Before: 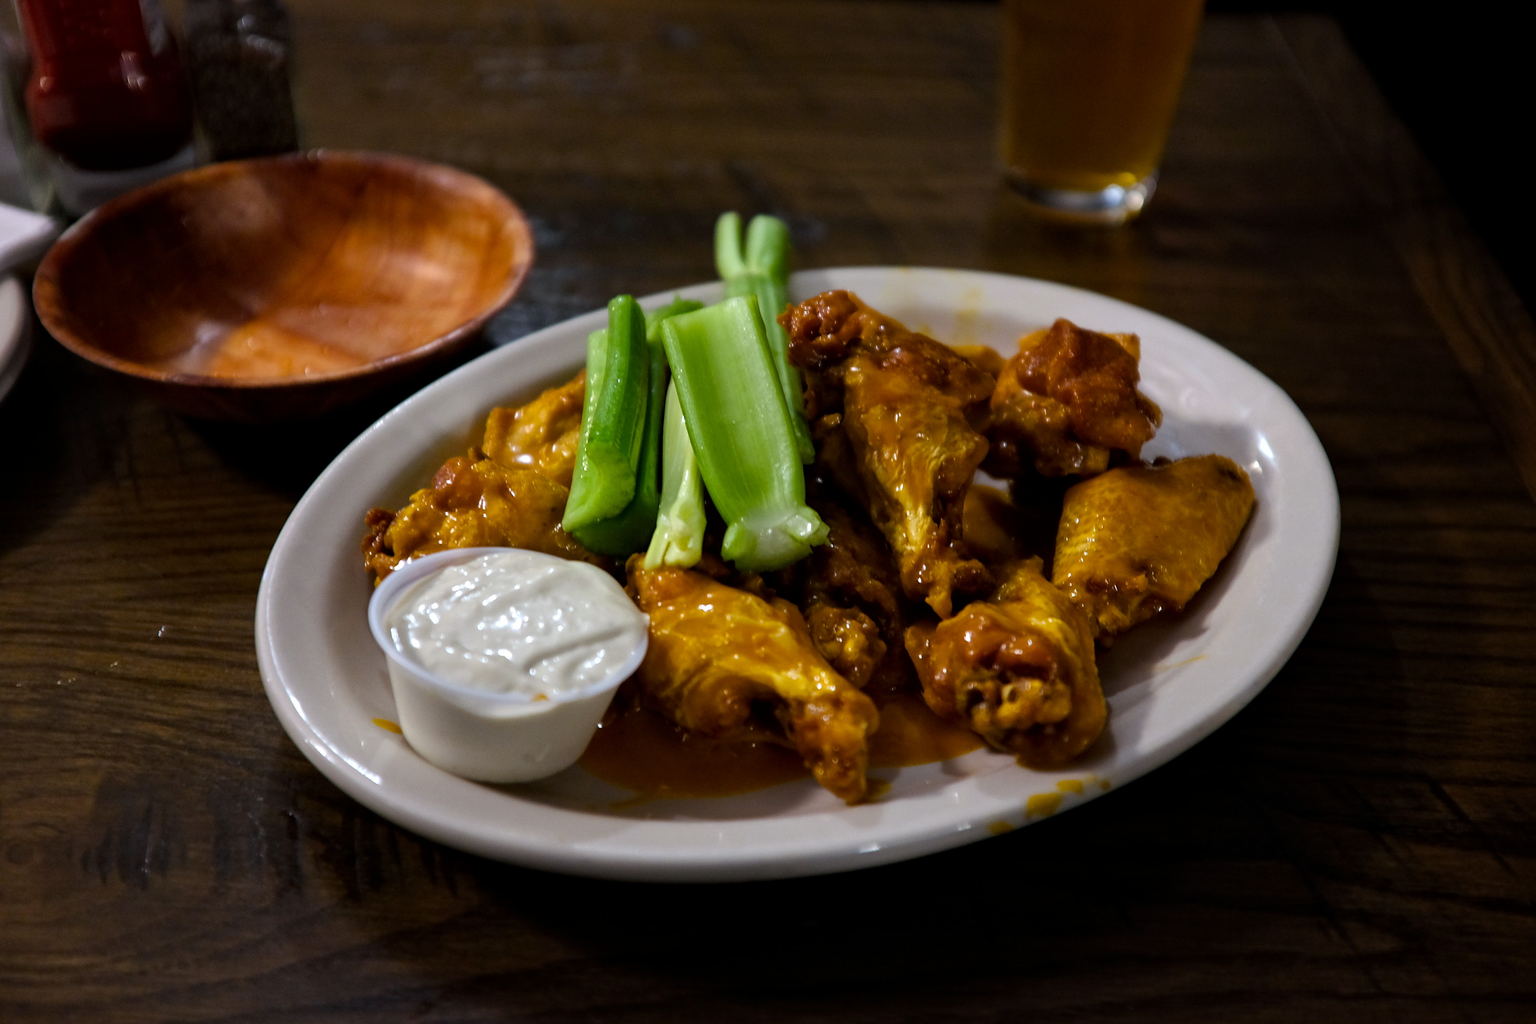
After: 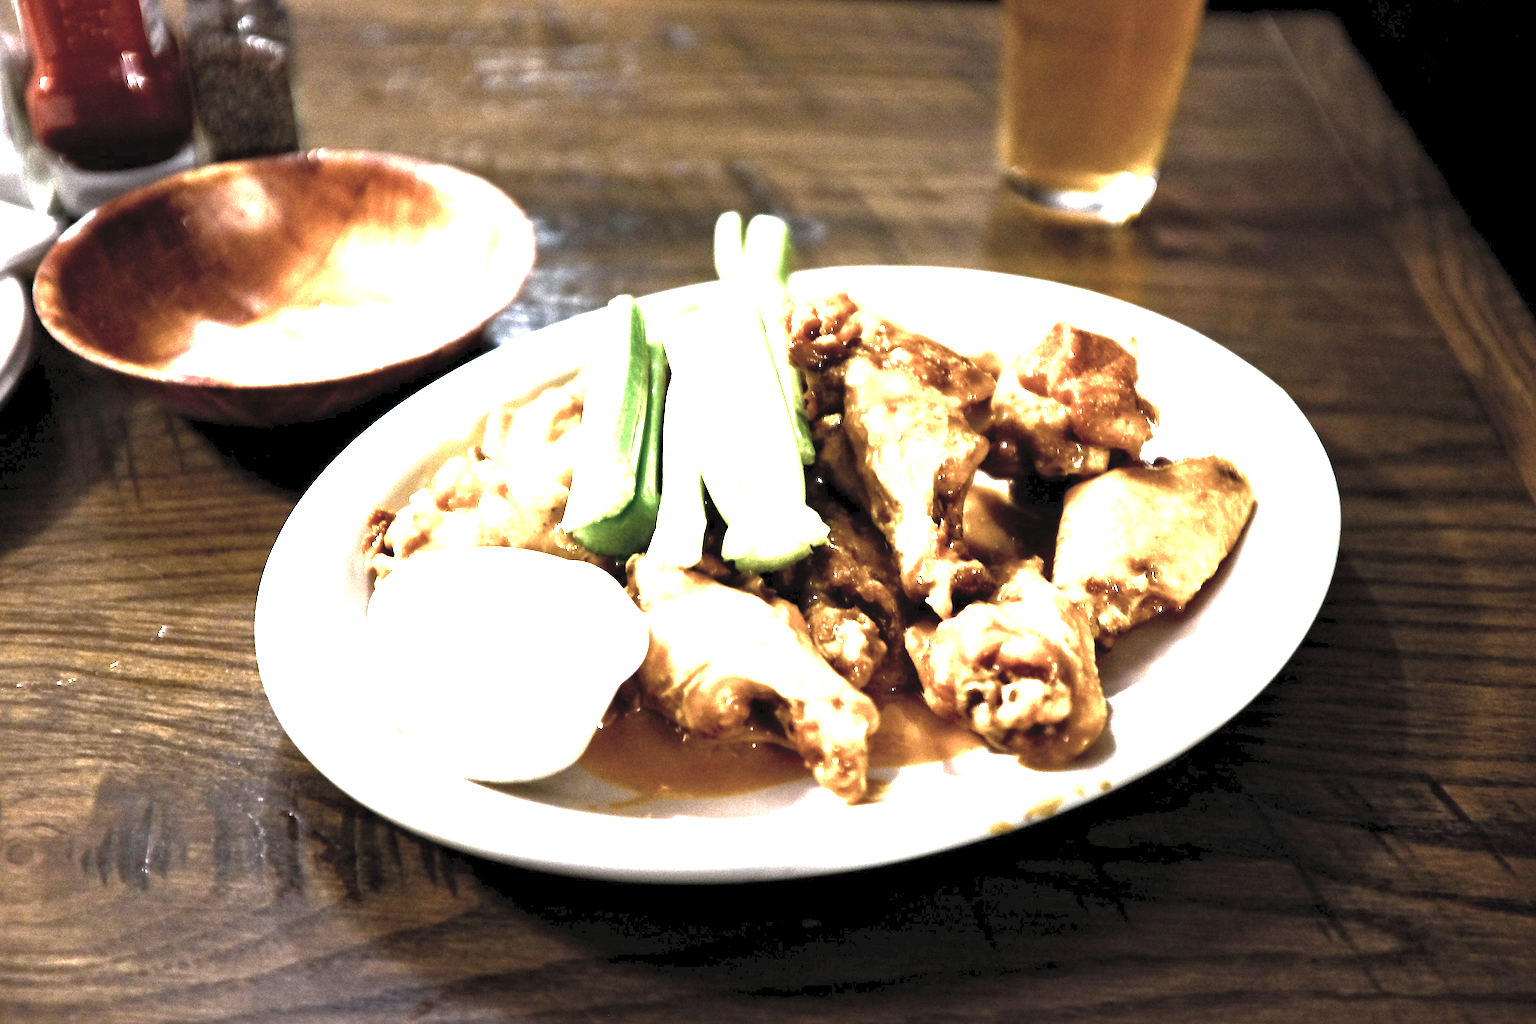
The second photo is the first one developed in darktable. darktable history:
exposure: exposure 1 EV, compensate highlight preservation false
contrast brightness saturation: contrast 0.558, brightness 0.573, saturation -0.344
levels: levels [0, 0.281, 0.562]
